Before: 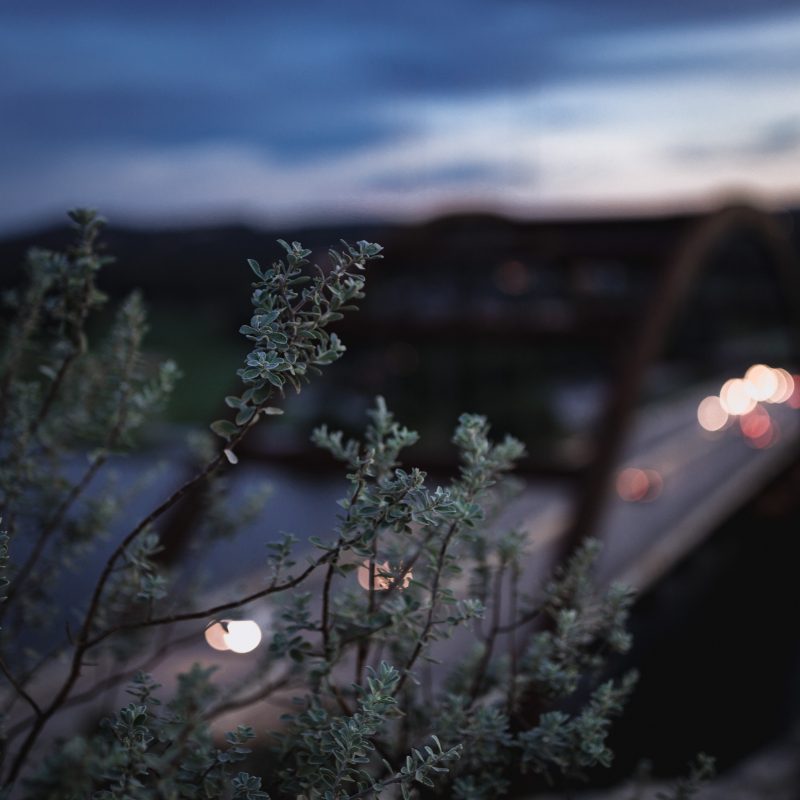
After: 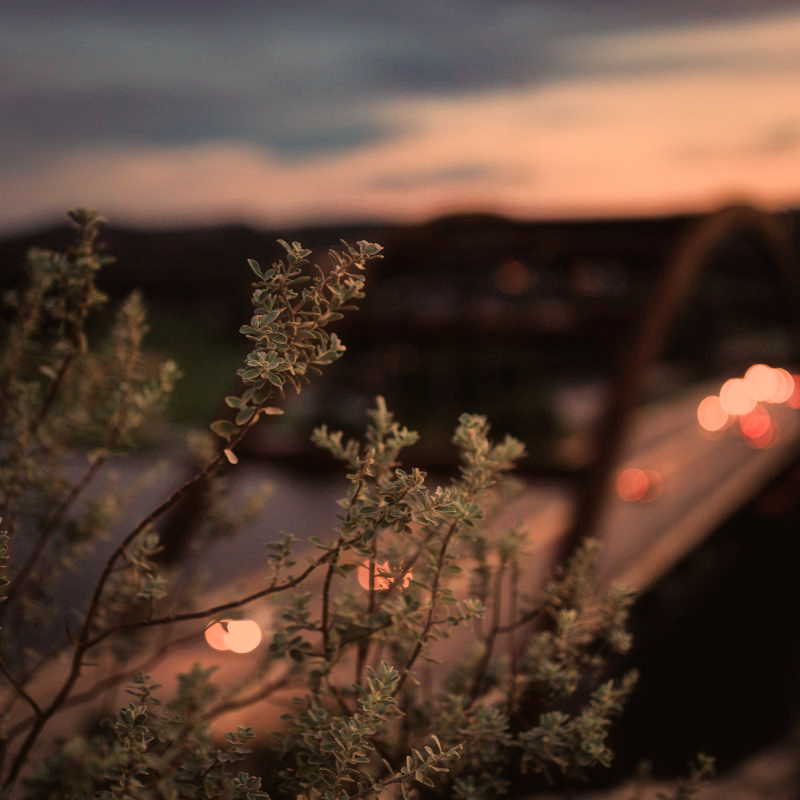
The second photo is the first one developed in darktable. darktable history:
exposure: compensate highlight preservation false
white balance: red 1.467, blue 0.684
haze removal: strength -0.09, adaptive false
color correction: saturation 1.1
filmic rgb: black relative exposure -16 EV, white relative exposure 4.97 EV, hardness 6.25
